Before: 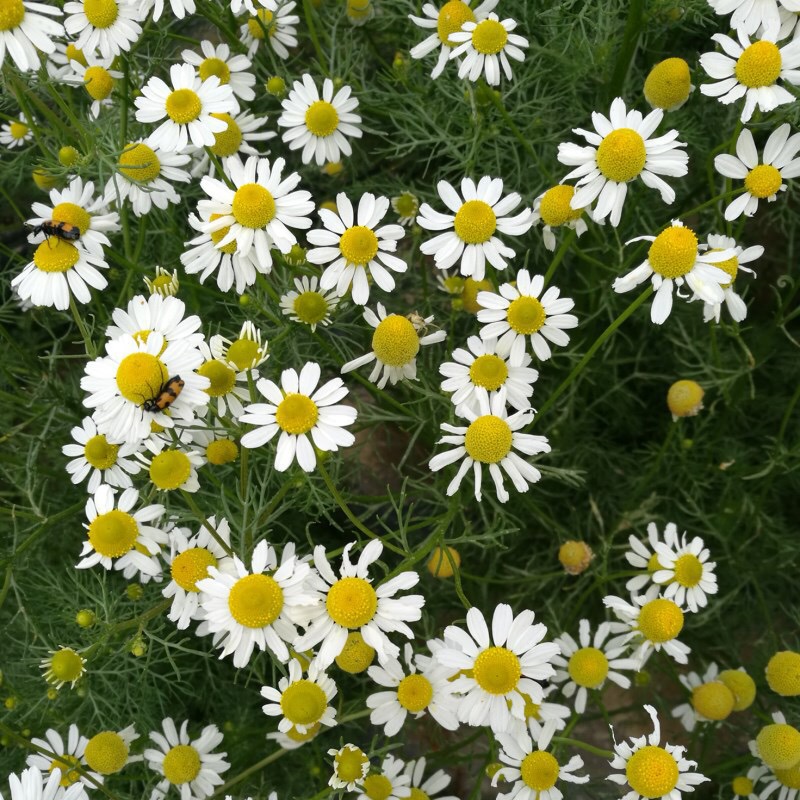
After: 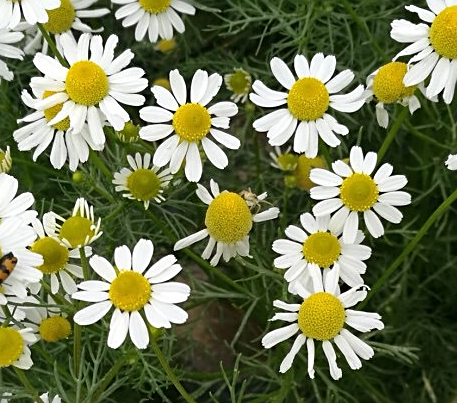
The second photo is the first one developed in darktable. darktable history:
sharpen: on, module defaults
crop: left 20.932%, top 15.471%, right 21.848%, bottom 34.081%
